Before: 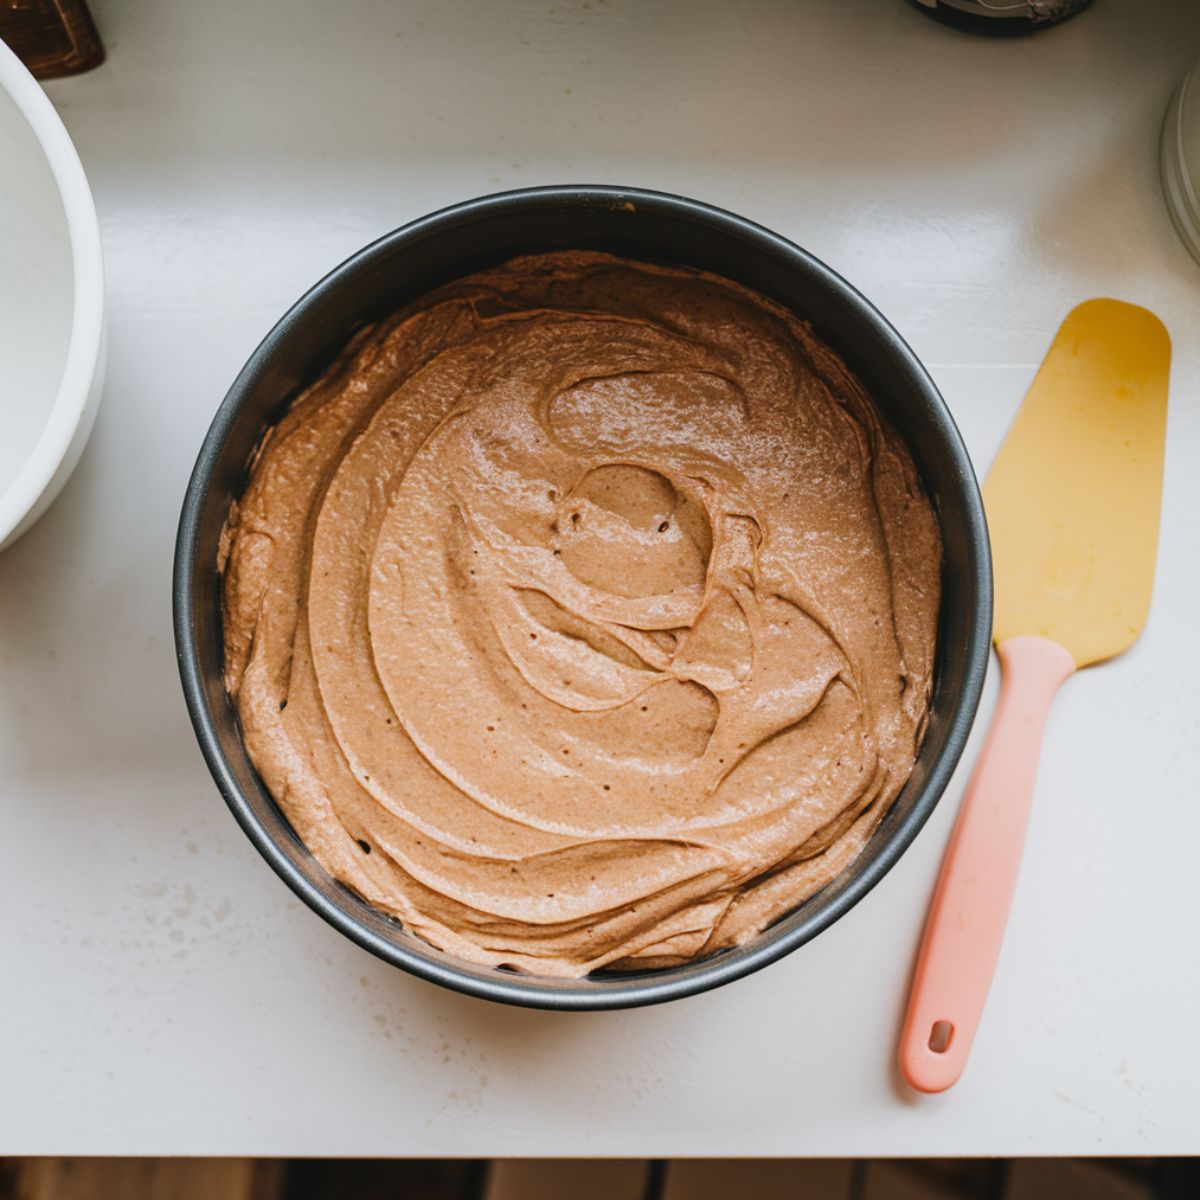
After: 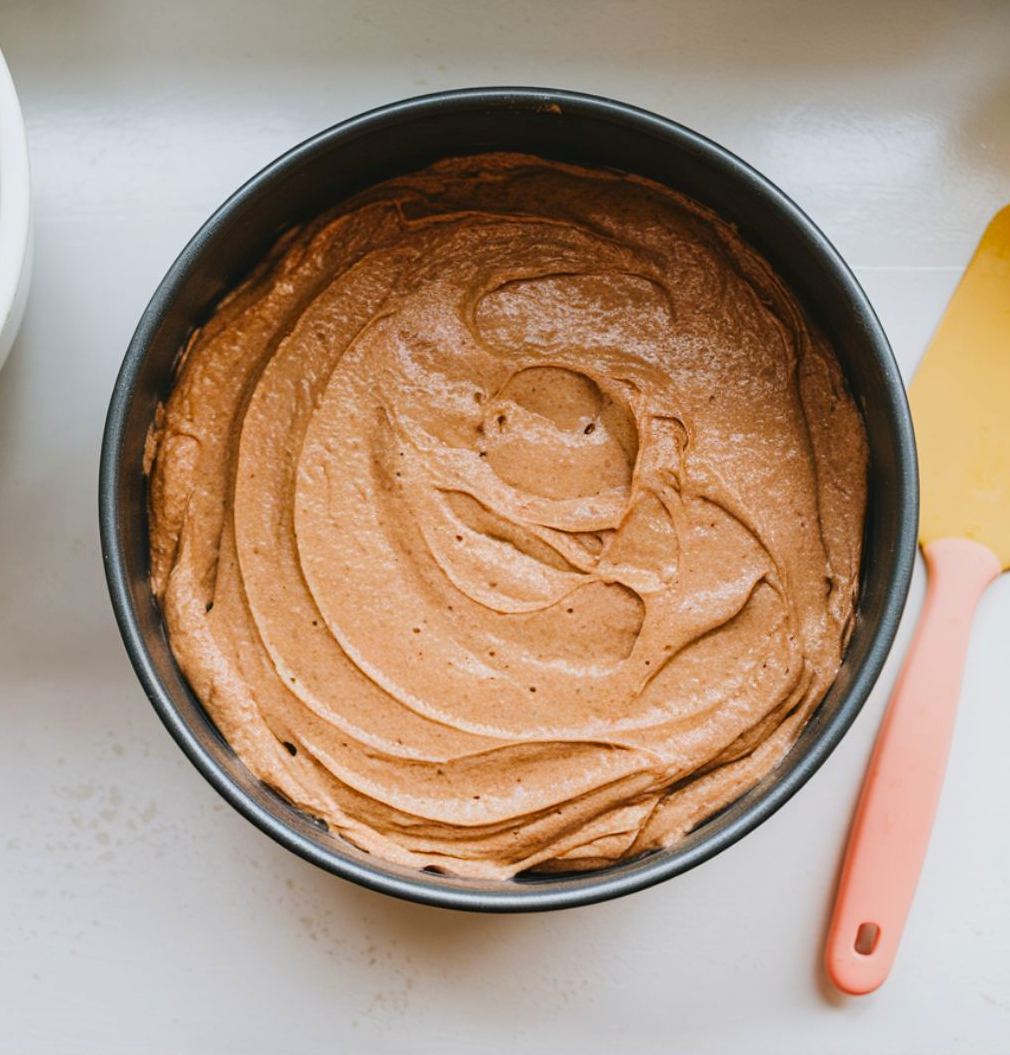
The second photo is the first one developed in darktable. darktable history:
crop: left 6.23%, top 8.186%, right 9.525%, bottom 3.851%
contrast brightness saturation: contrast 0.045, saturation 0.153
